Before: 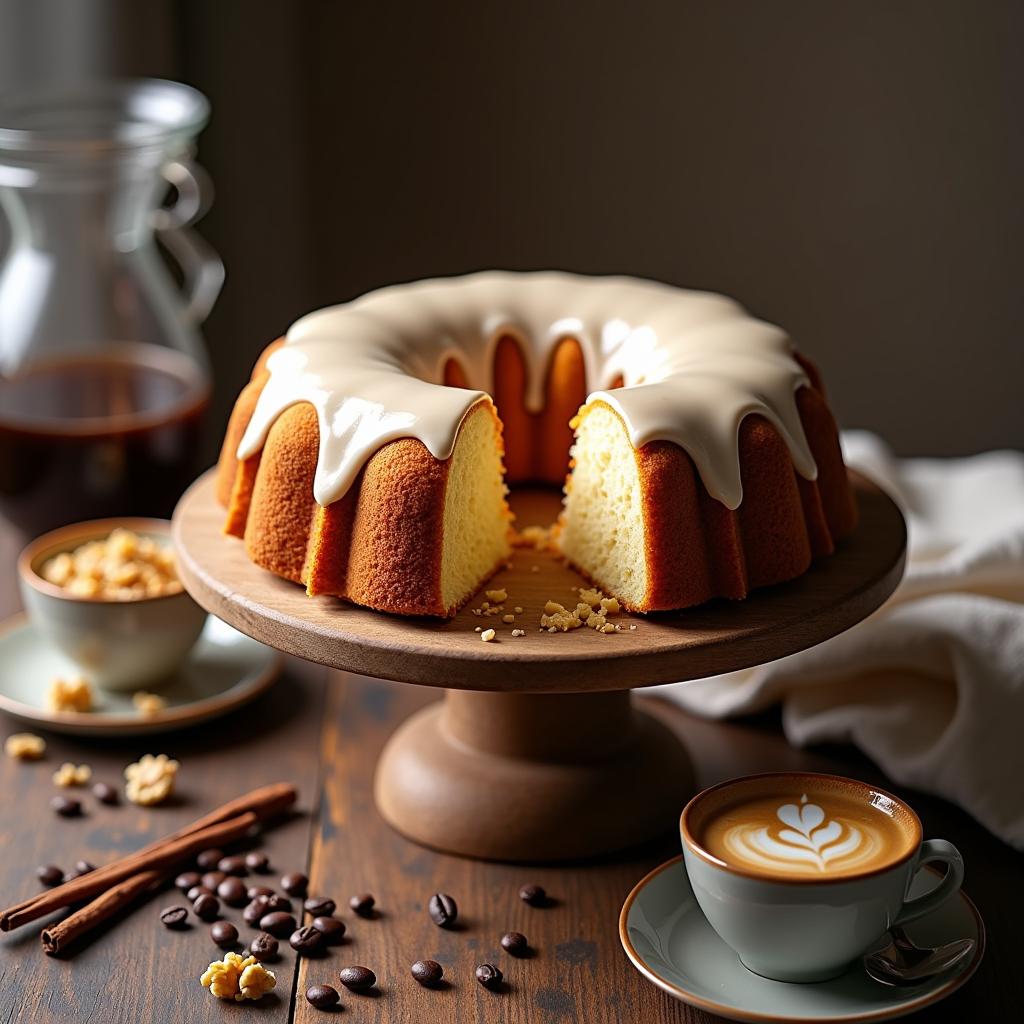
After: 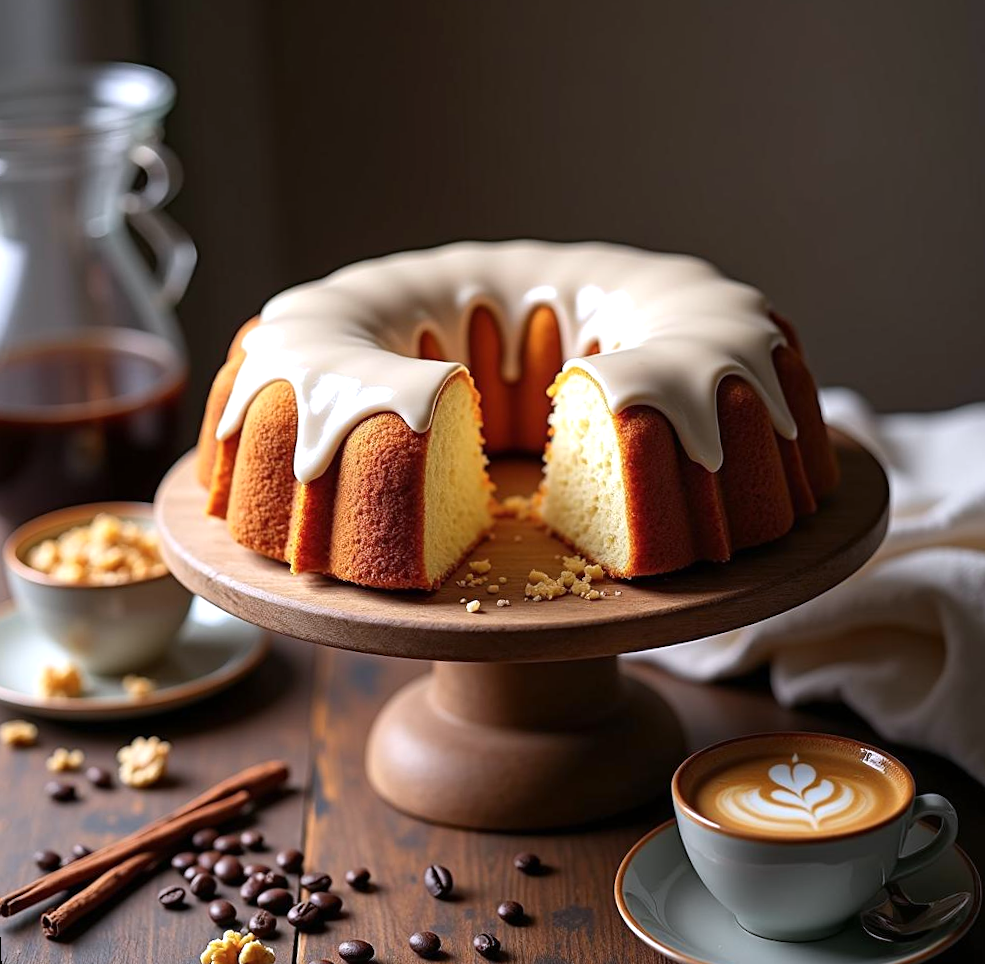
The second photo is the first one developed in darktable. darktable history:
rotate and perspective: rotation -2.12°, lens shift (vertical) 0.009, lens shift (horizontal) -0.008, automatic cropping original format, crop left 0.036, crop right 0.964, crop top 0.05, crop bottom 0.959
exposure: exposure 0.2 EV, compensate highlight preservation false
color calibration: illuminant as shot in camera, x 0.358, y 0.373, temperature 4628.91 K
